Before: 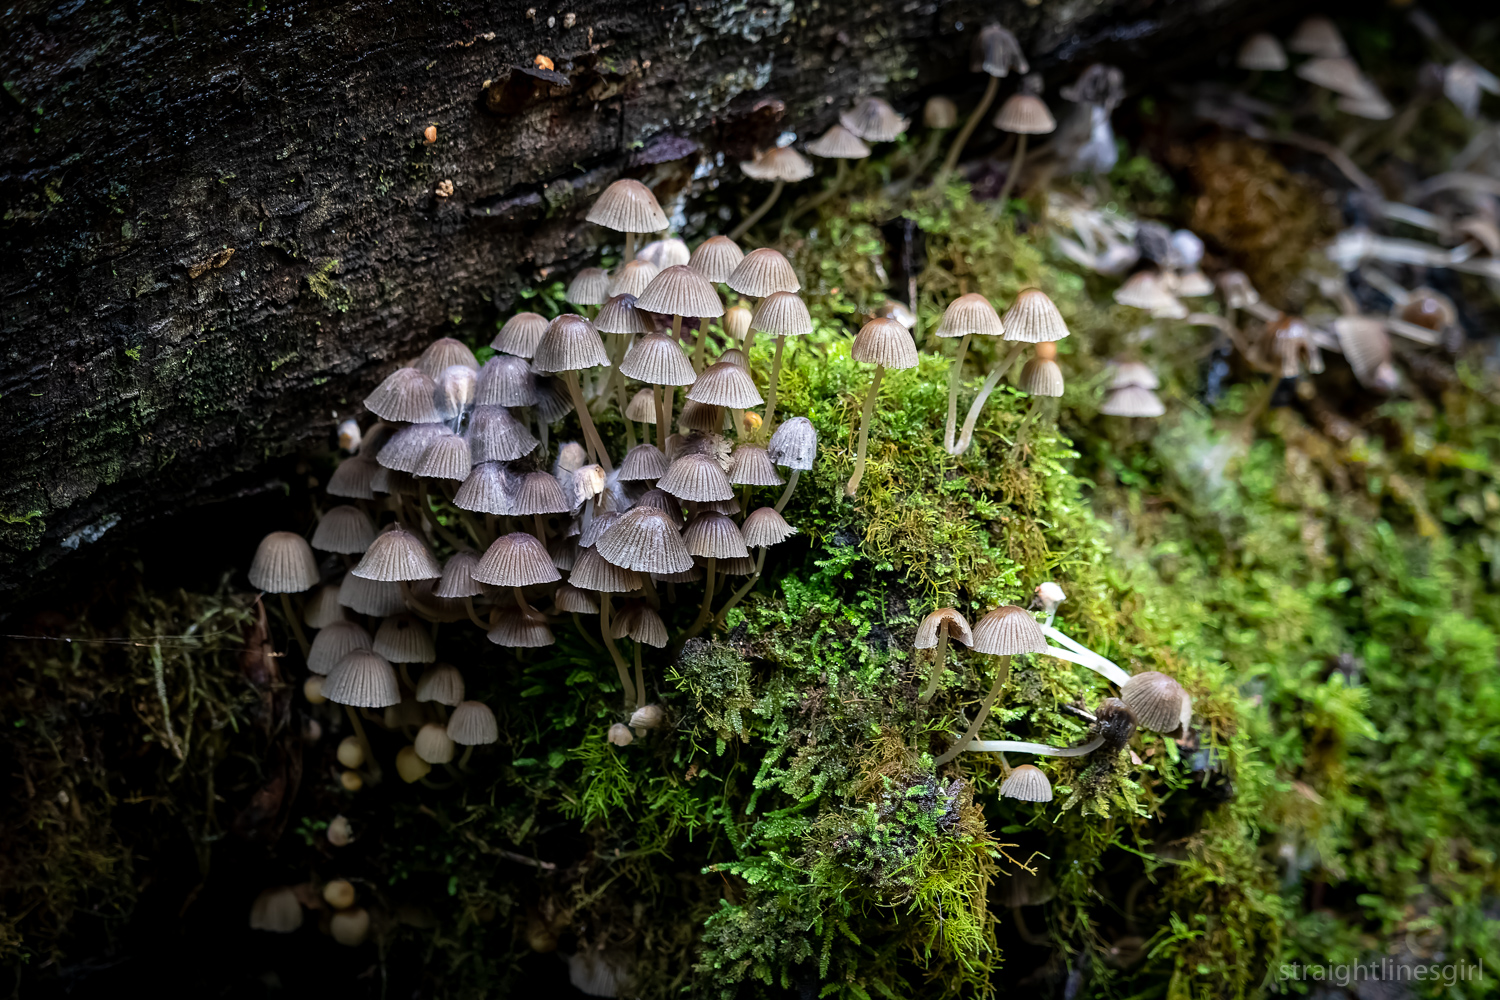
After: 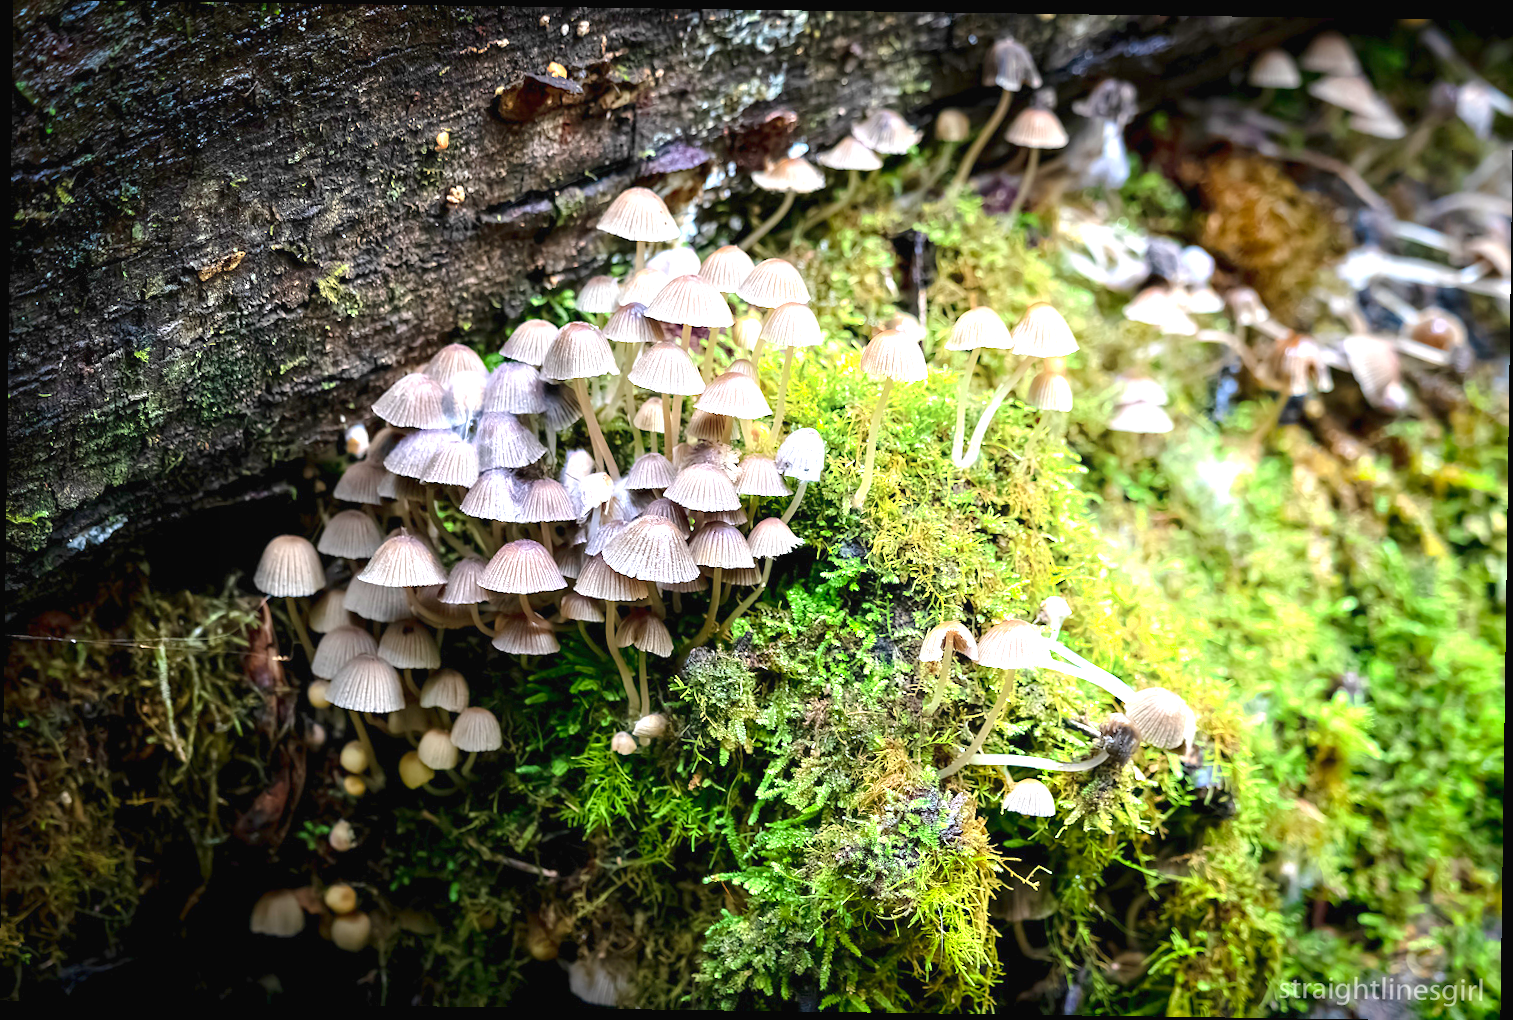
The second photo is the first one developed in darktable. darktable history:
rotate and perspective: rotation 0.8°, automatic cropping off
exposure: black level correction 0, exposure 1.45 EV, compensate exposure bias true, compensate highlight preservation false
levels: levels [0, 0.43, 0.984]
shadows and highlights: shadows -23.08, highlights 46.15, soften with gaussian
